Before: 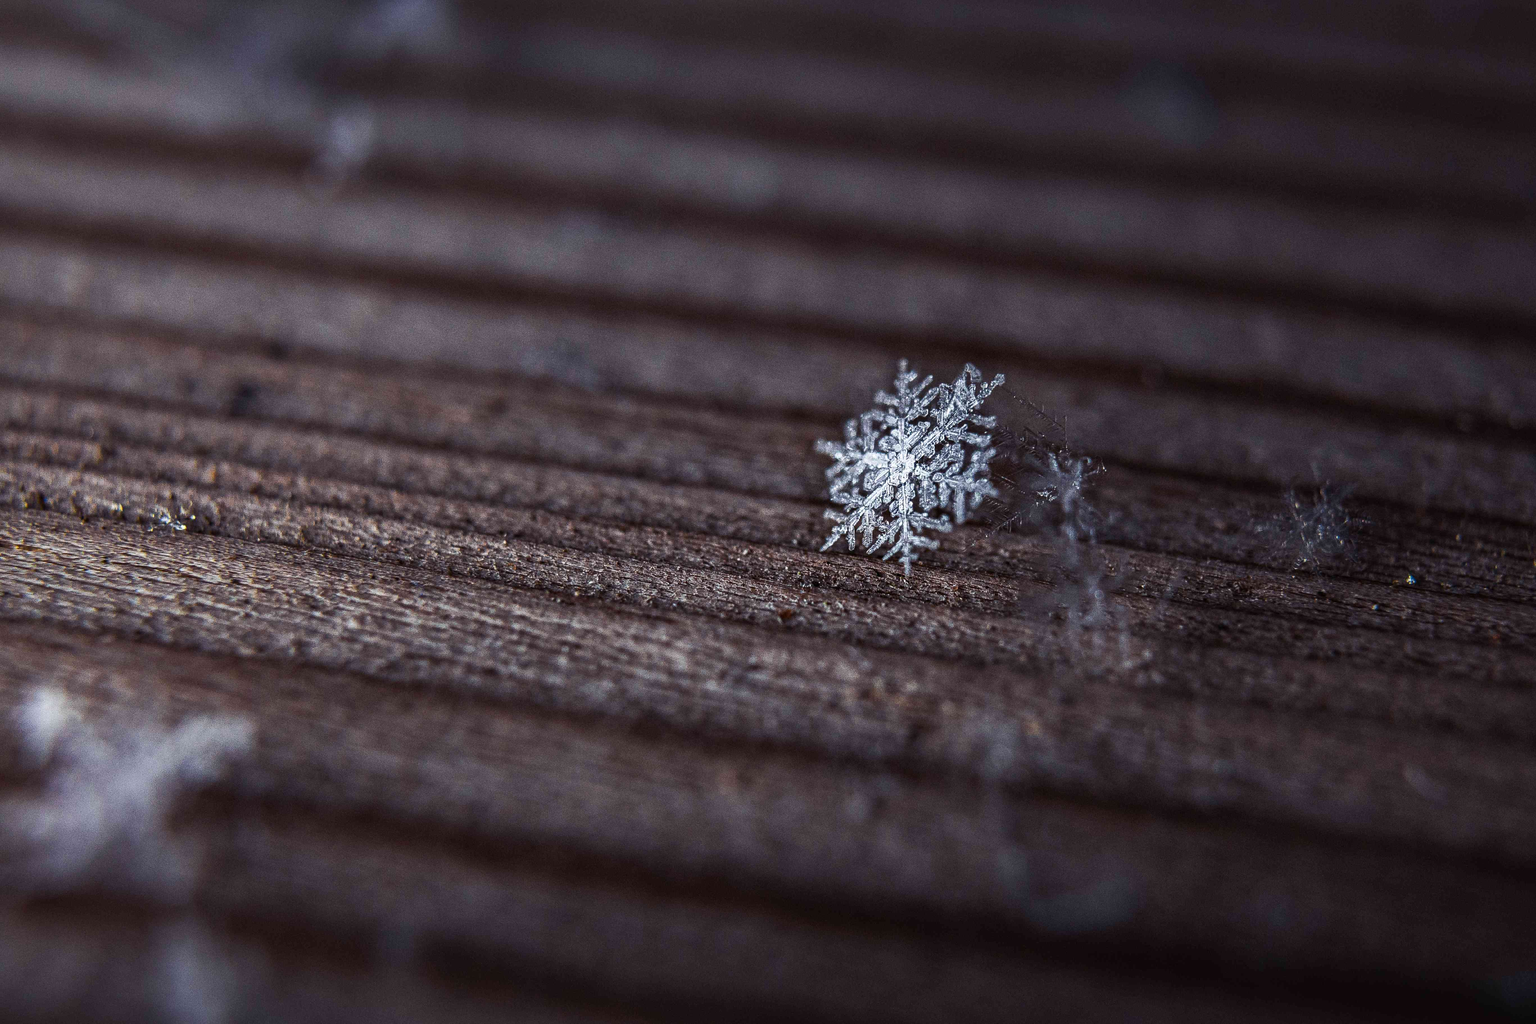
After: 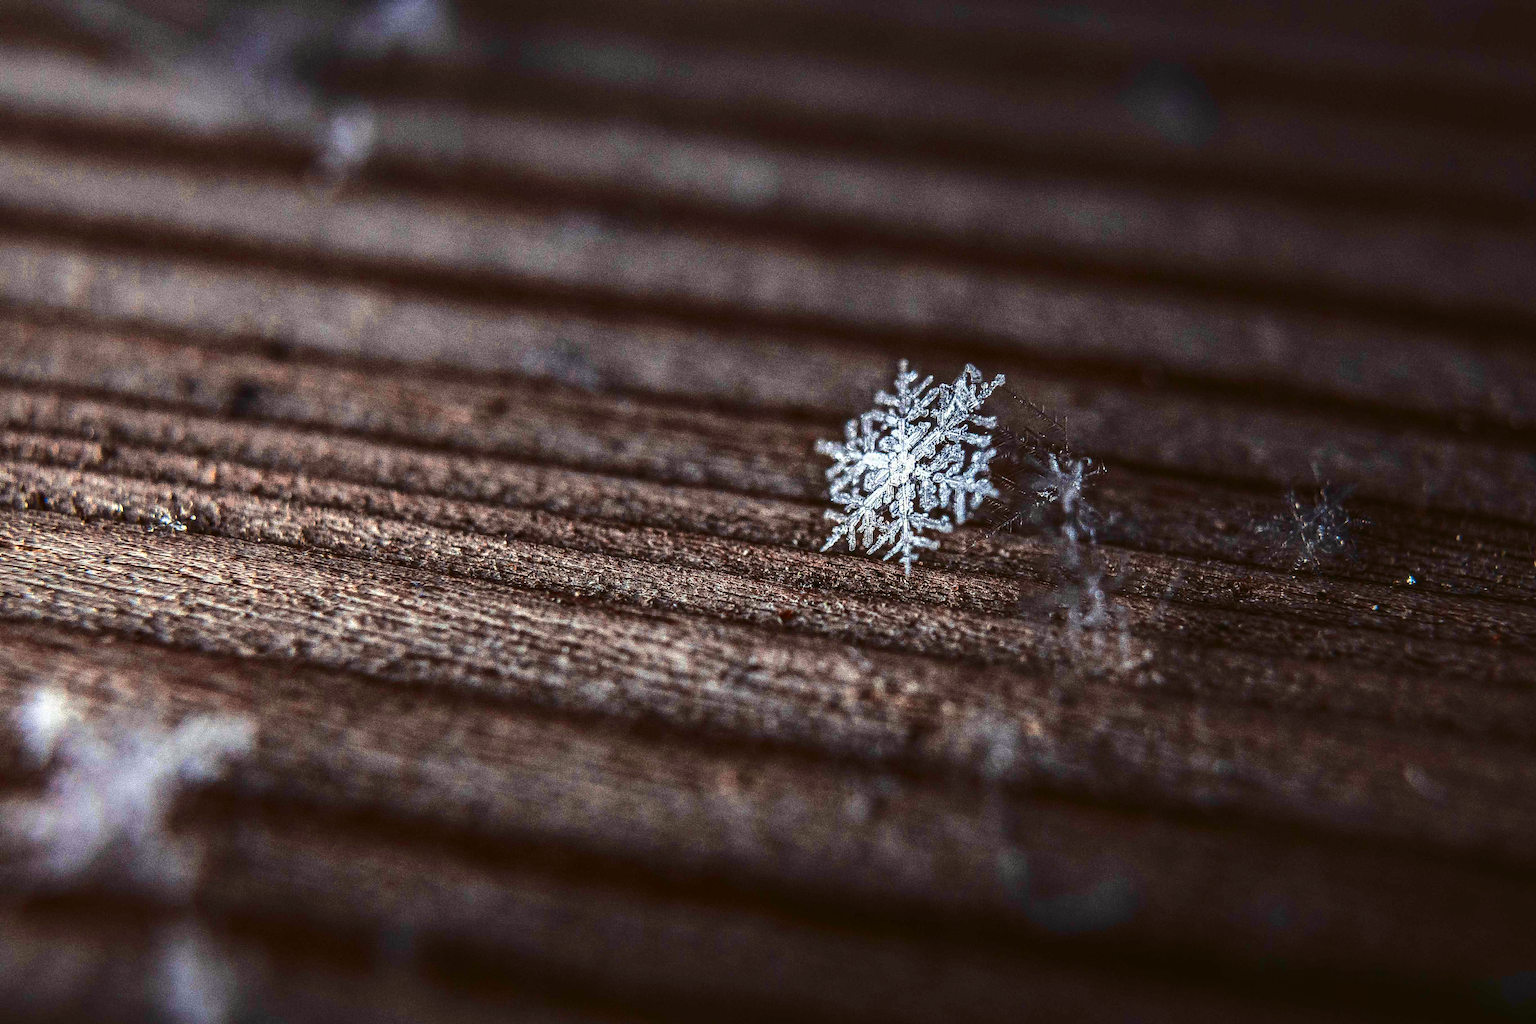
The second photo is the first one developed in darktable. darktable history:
tone curve: curves: ch0 [(0, 0.039) (0.194, 0.159) (0.469, 0.544) (0.693, 0.77) (0.751, 0.871) (1, 1)]; ch1 [(0, 0) (0.508, 0.506) (0.547, 0.563) (0.592, 0.631) (0.715, 0.706) (1, 1)]; ch2 [(0, 0) (0.243, 0.175) (0.362, 0.301) (0.492, 0.515) (0.544, 0.557) (0.595, 0.612) (0.631, 0.641) (1, 1)], color space Lab, independent channels, preserve colors none
color zones: curves: ch0 [(0.018, 0.548) (0.197, 0.654) (0.425, 0.447) (0.605, 0.658) (0.732, 0.579)]; ch1 [(0.105, 0.531) (0.224, 0.531) (0.386, 0.39) (0.618, 0.456) (0.732, 0.456) (0.956, 0.421)]; ch2 [(0.039, 0.583) (0.215, 0.465) (0.399, 0.544) (0.465, 0.548) (0.614, 0.447) (0.724, 0.43) (0.882, 0.623) (0.956, 0.632)]
local contrast: on, module defaults
velvia: strength 15%
